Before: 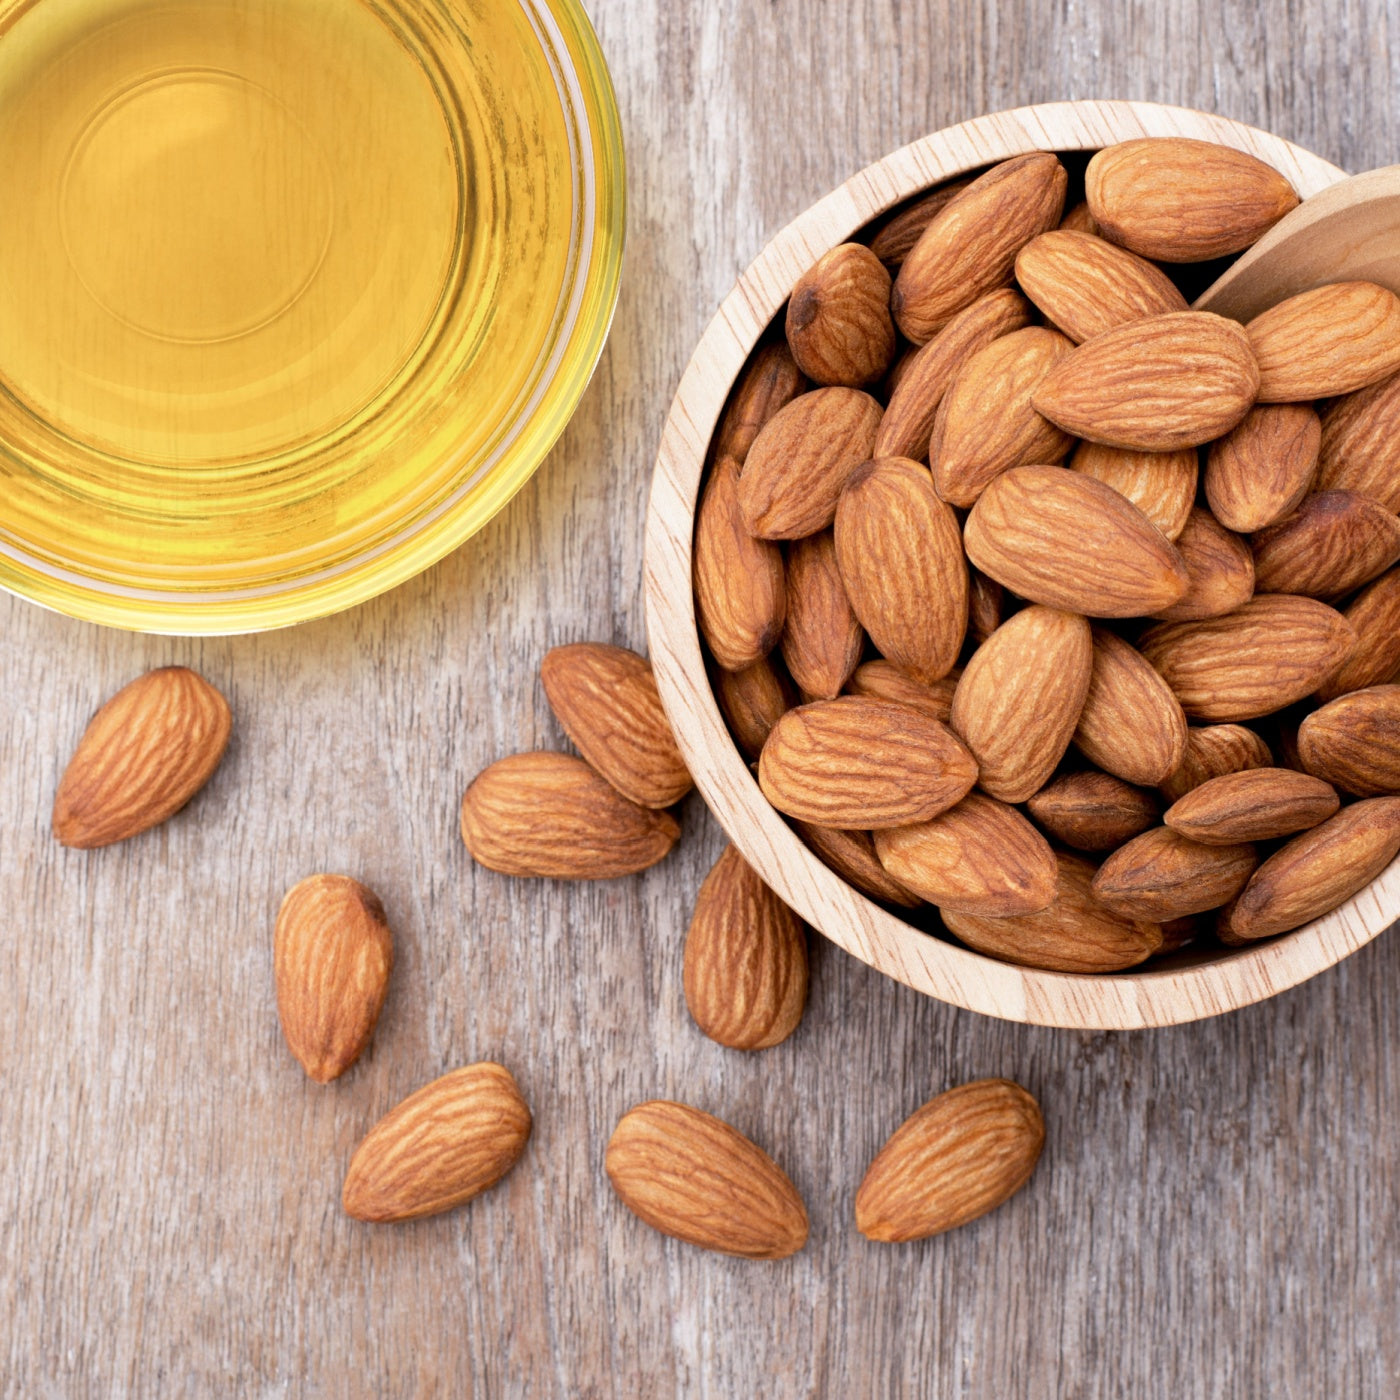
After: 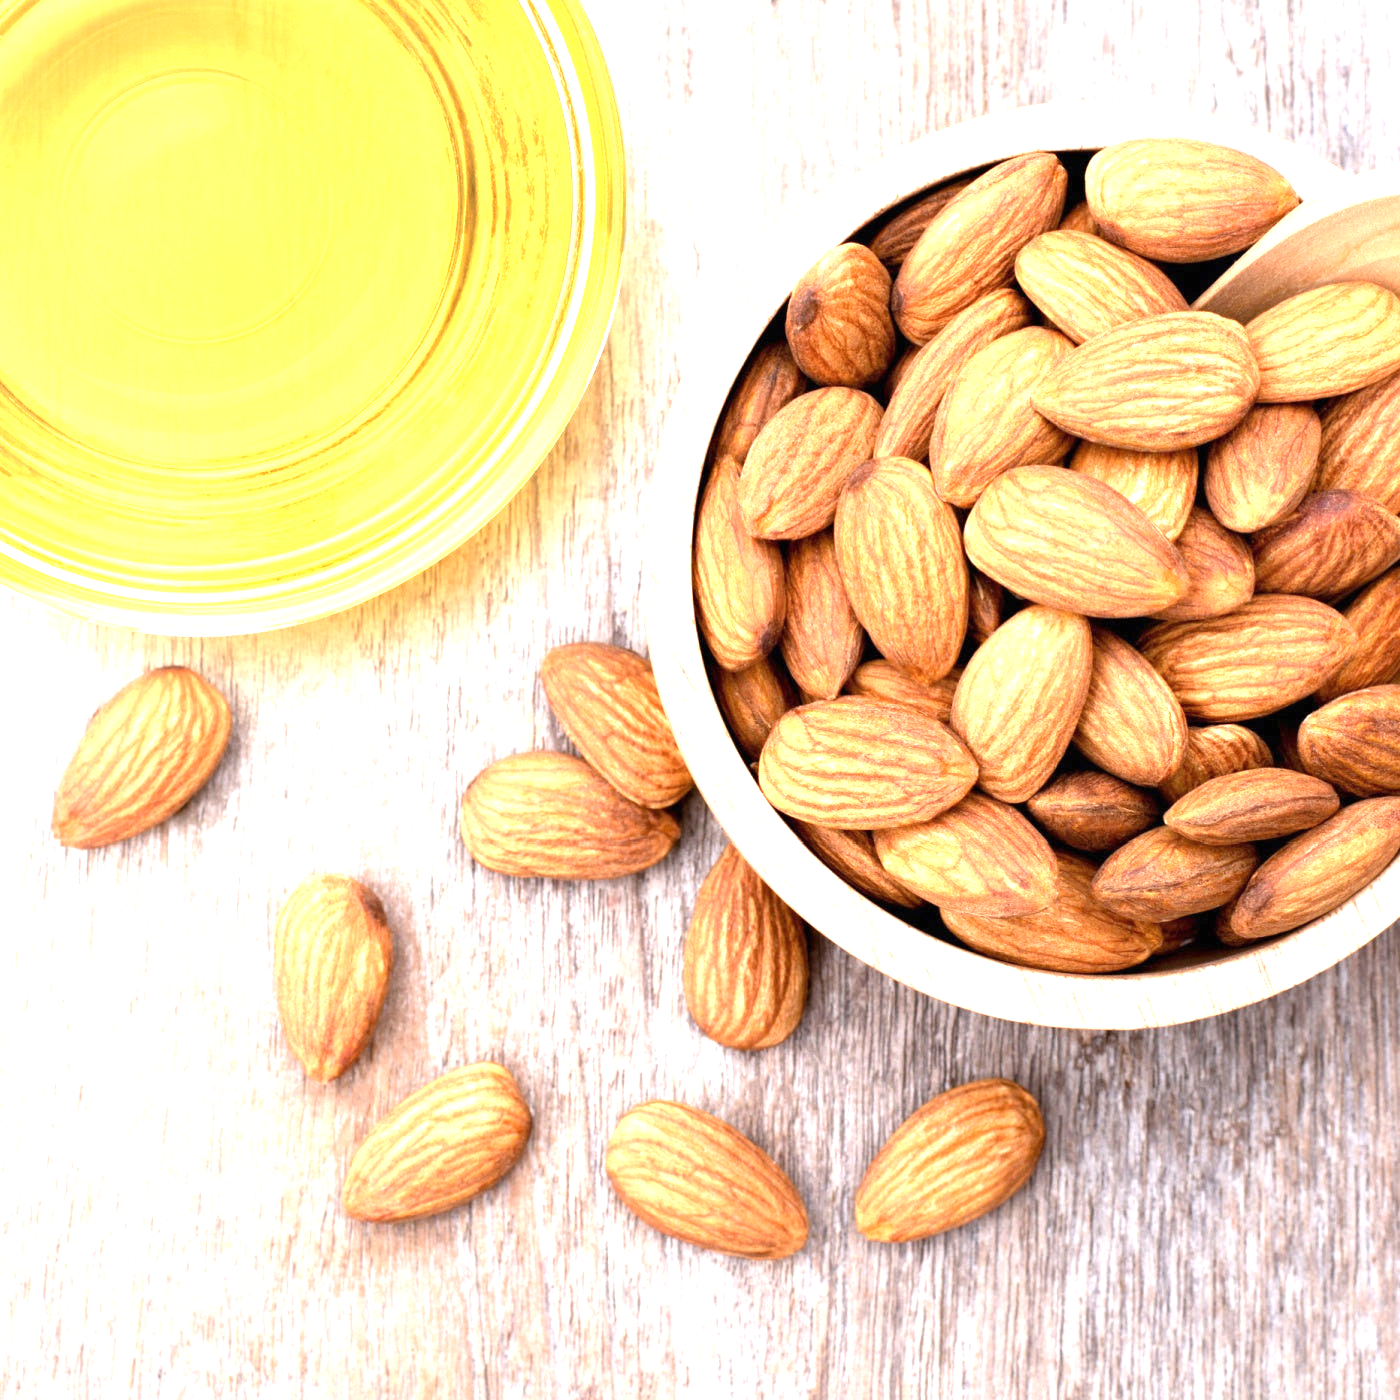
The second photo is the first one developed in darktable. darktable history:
color correction: highlights a* -0.182, highlights b* -0.124
exposure: black level correction 0, exposure 1.45 EV, compensate exposure bias true, compensate highlight preservation false
